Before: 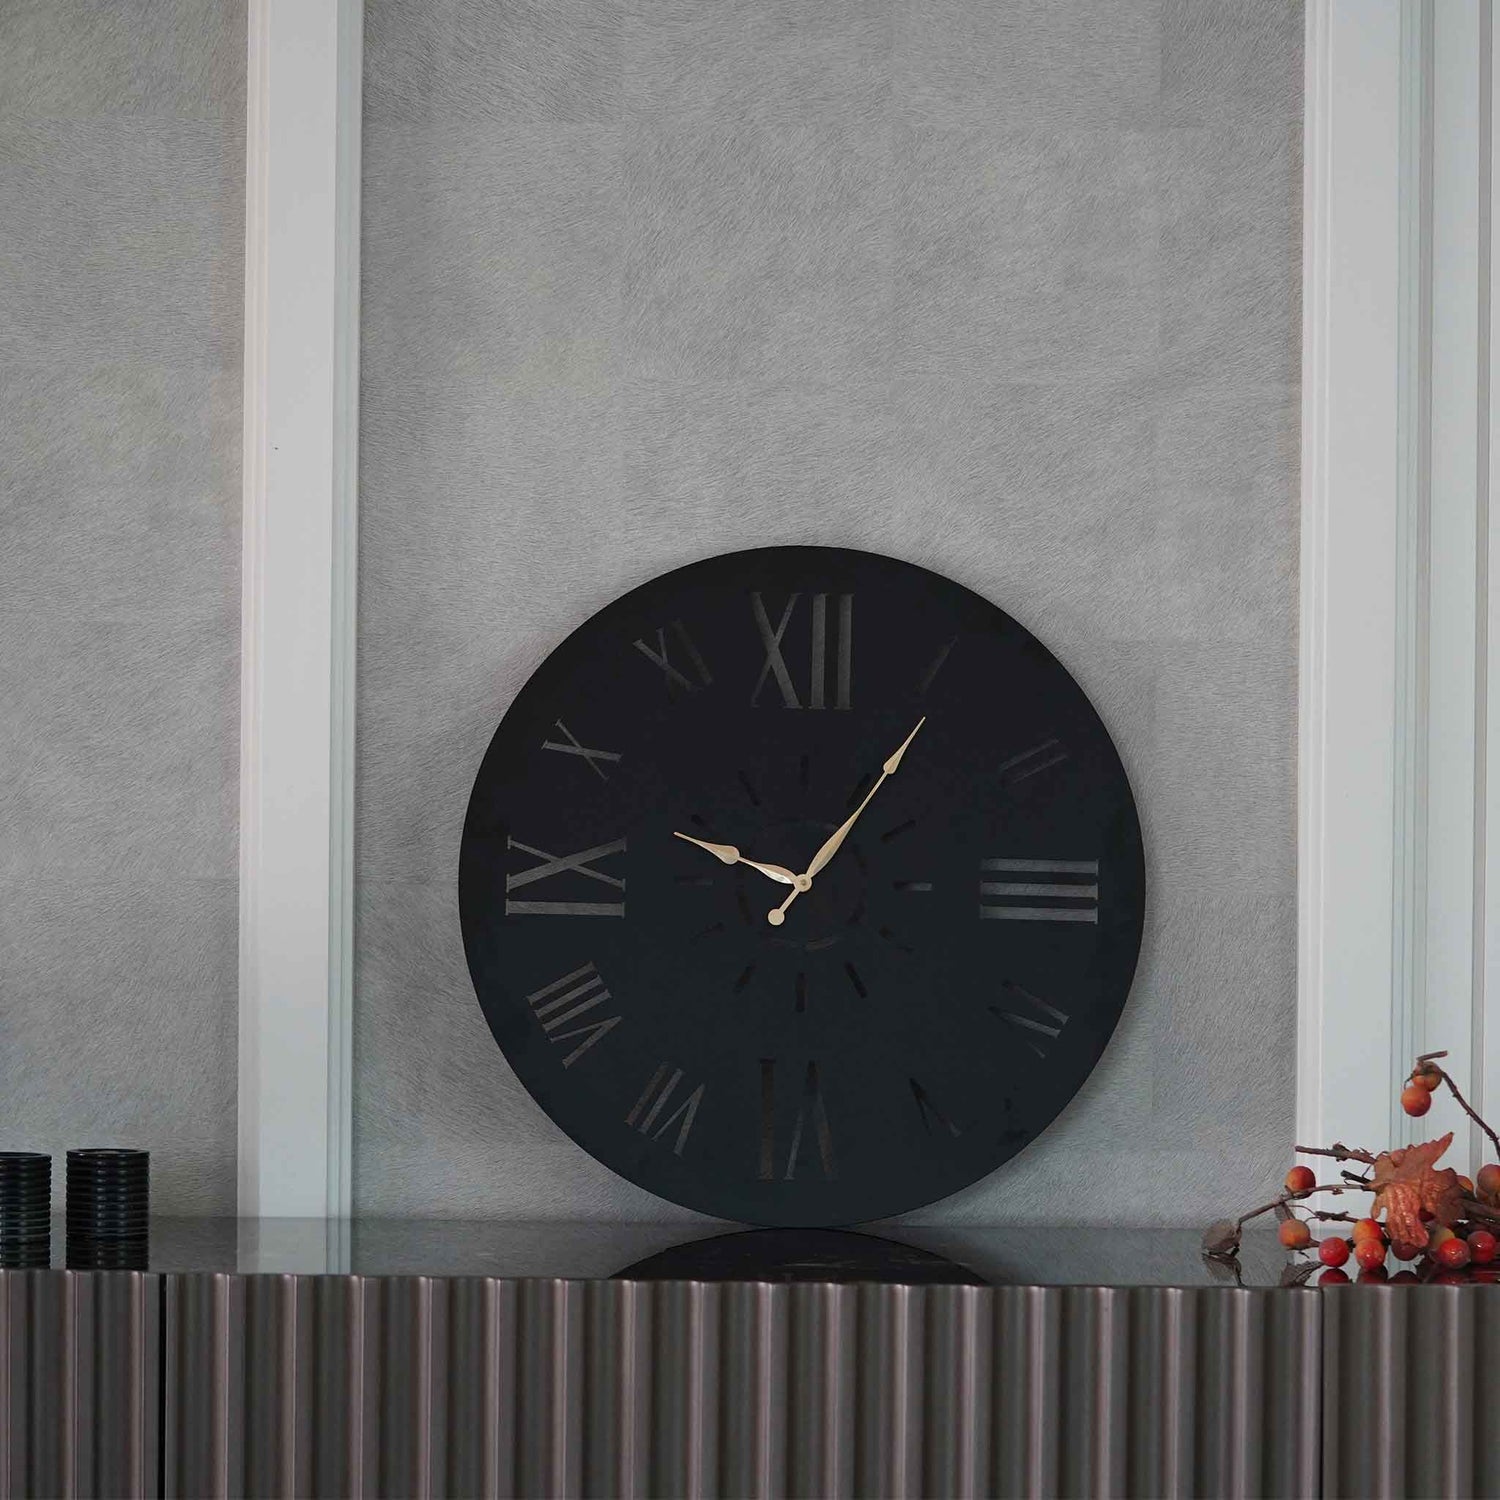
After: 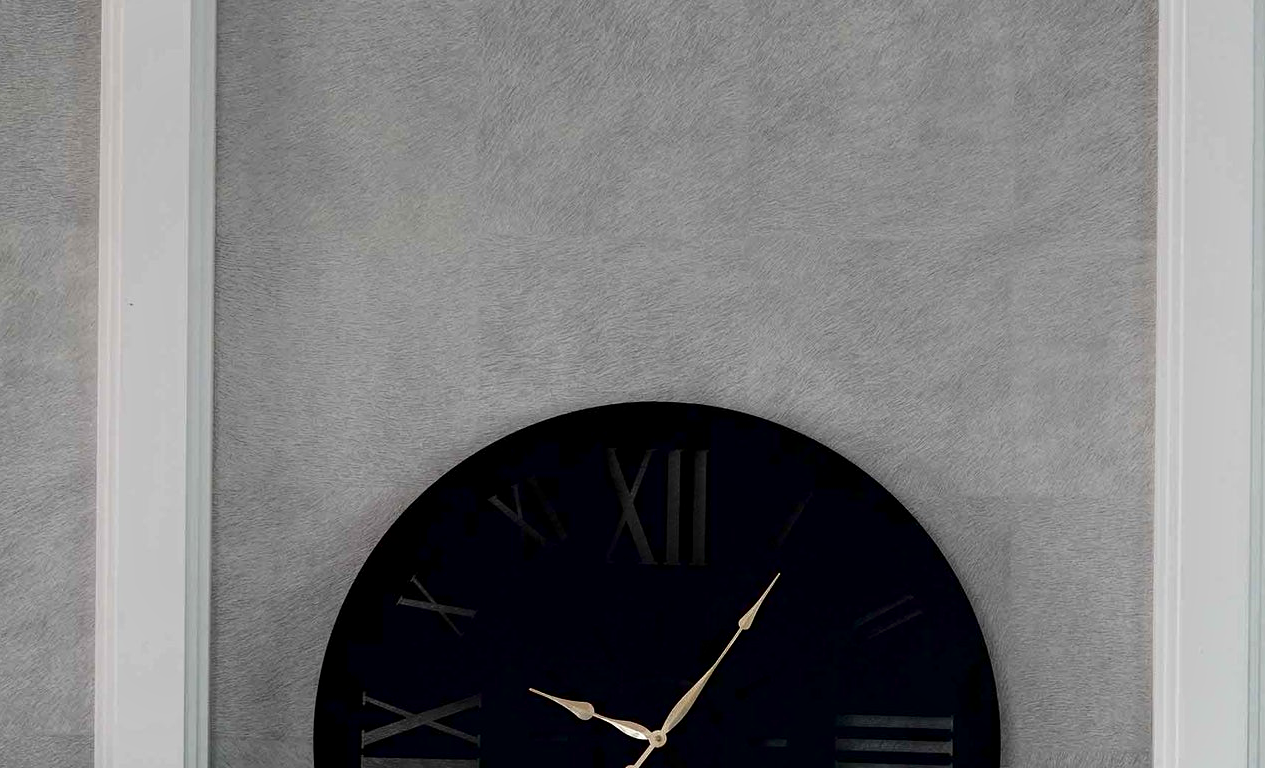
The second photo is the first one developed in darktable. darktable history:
crop and rotate: left 9.686%, top 9.637%, right 5.914%, bottom 39.141%
exposure: black level correction 0.009, exposure -0.162 EV, compensate highlight preservation false
shadows and highlights: shadows -61.57, white point adjustment -5.28, highlights 61.42
local contrast: highlights 107%, shadows 100%, detail 119%, midtone range 0.2
